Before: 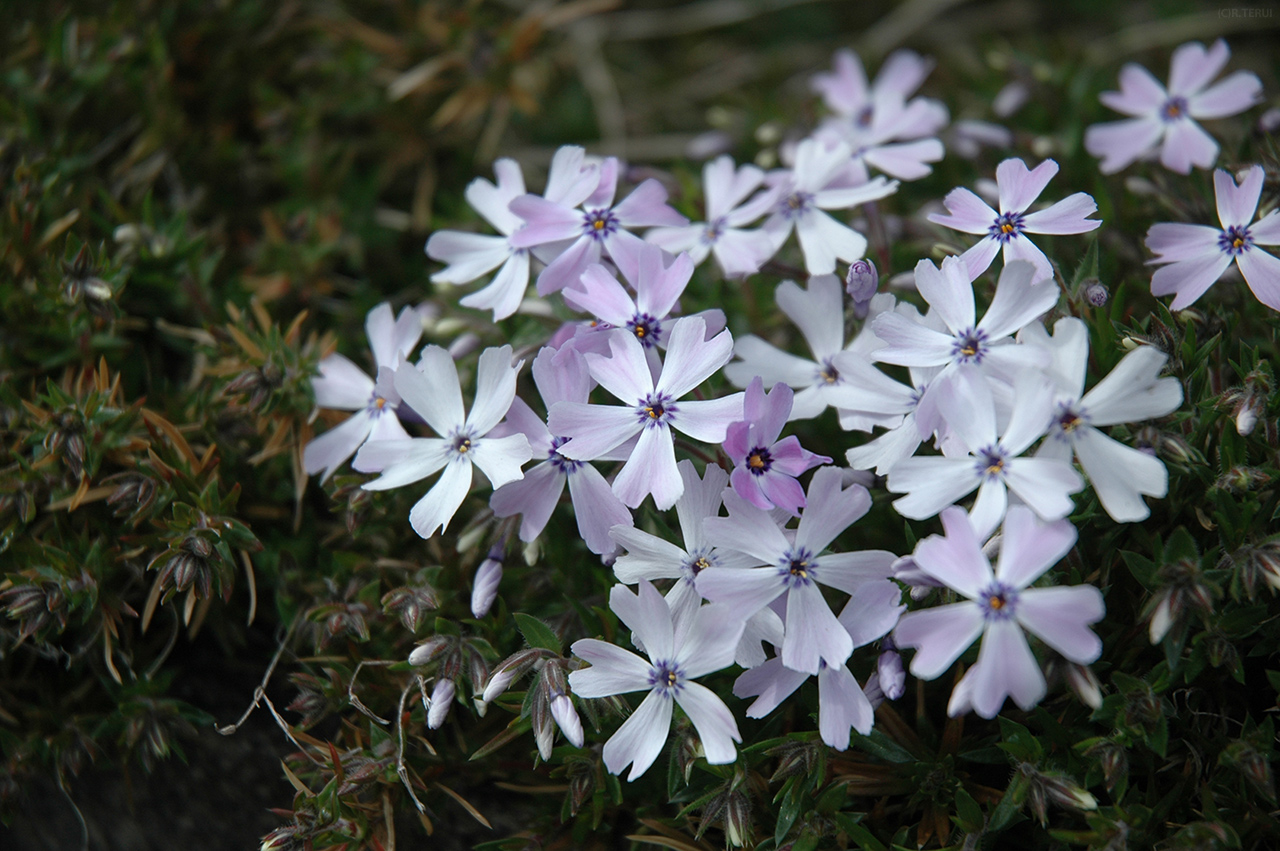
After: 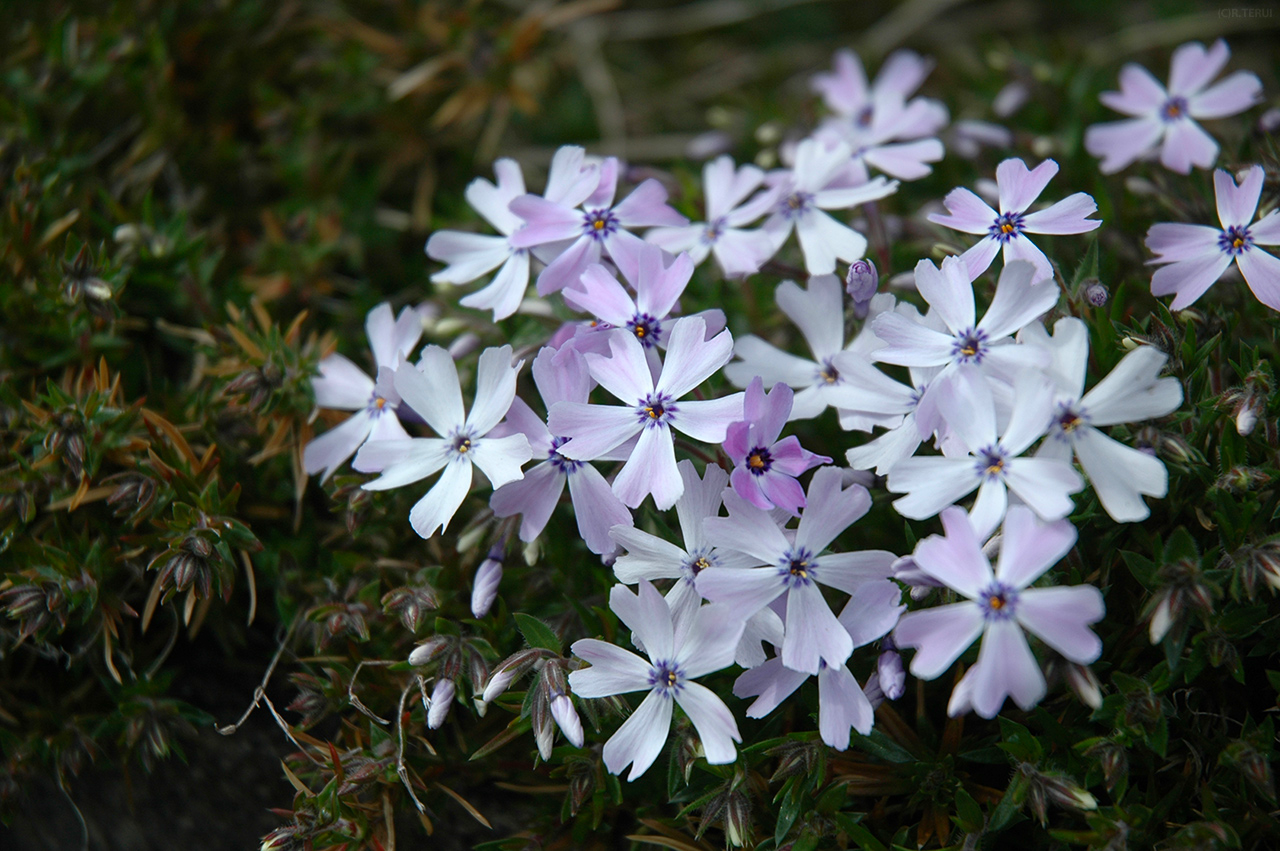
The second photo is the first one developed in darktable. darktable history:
contrast brightness saturation: contrast 0.084, saturation 0.203
